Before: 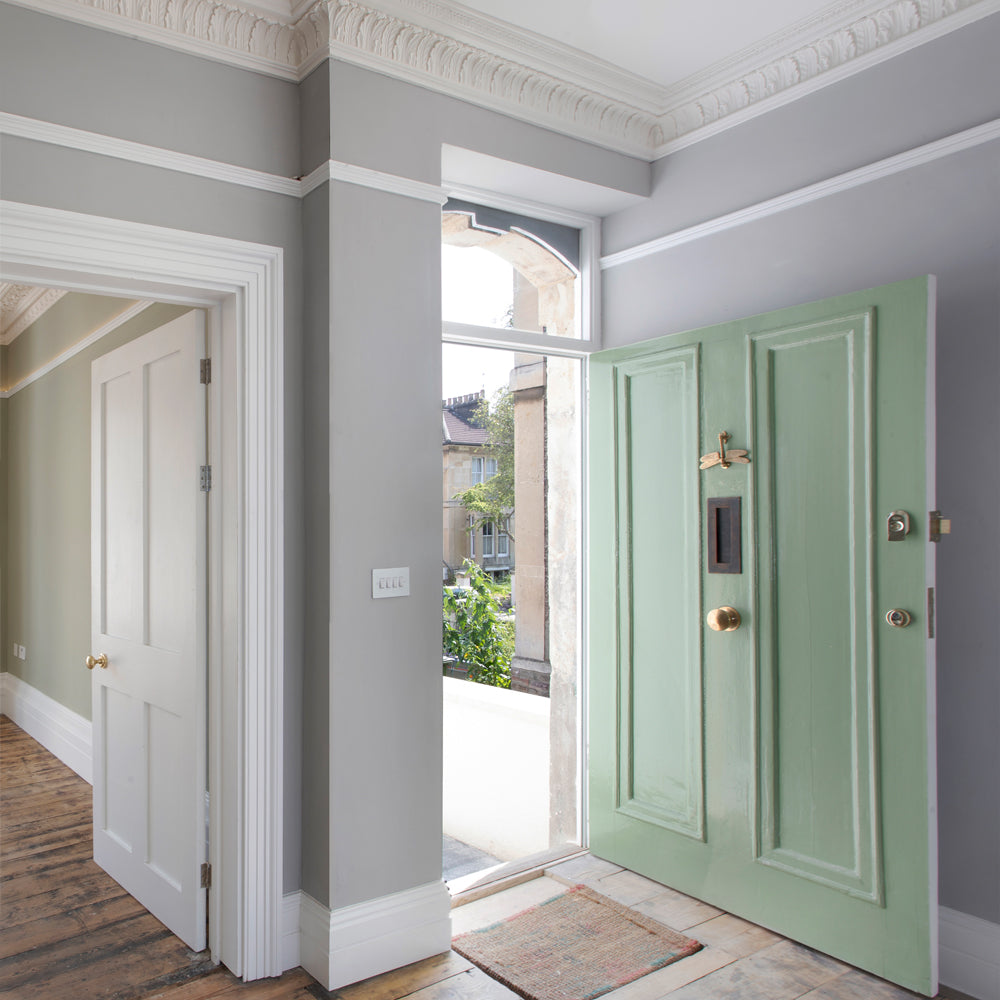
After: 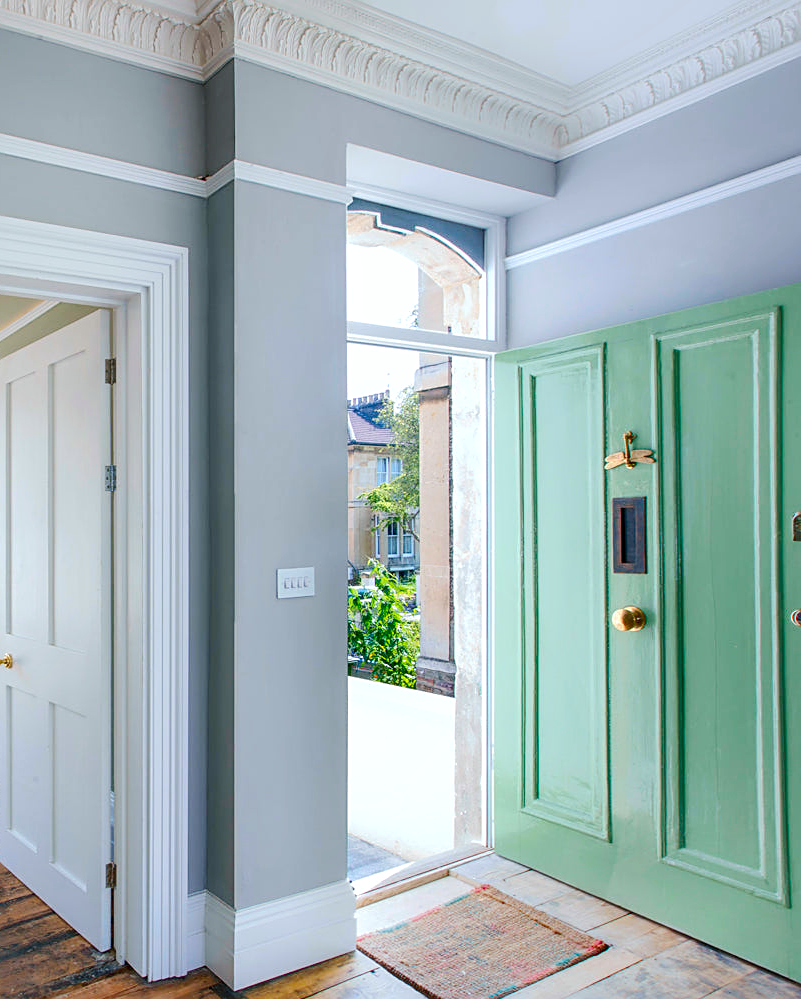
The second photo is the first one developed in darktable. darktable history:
crop and rotate: left 9.552%, right 10.252%
local contrast: detail 130%
color calibration: illuminant F (fluorescent), F source F9 (Cool White Deluxe 4150 K) – high CRI, x 0.374, y 0.373, temperature 4163.27 K
base curve: curves: ch0 [(0, 0) (0.235, 0.266) (0.503, 0.496) (0.786, 0.72) (1, 1)]
contrast brightness saturation: contrast 0.165, saturation 0.323
sharpen: on, module defaults
color balance rgb: shadows lift › chroma 0.967%, shadows lift › hue 115.54°, power › chroma 0.252%, power › hue 60.85°, highlights gain › chroma 3.646%, highlights gain › hue 59.16°, linear chroma grading › global chroma 15.621%, perceptual saturation grading › global saturation 20%, perceptual saturation grading › highlights -25.401%, perceptual saturation grading › shadows 49.471%, global vibrance 20%
